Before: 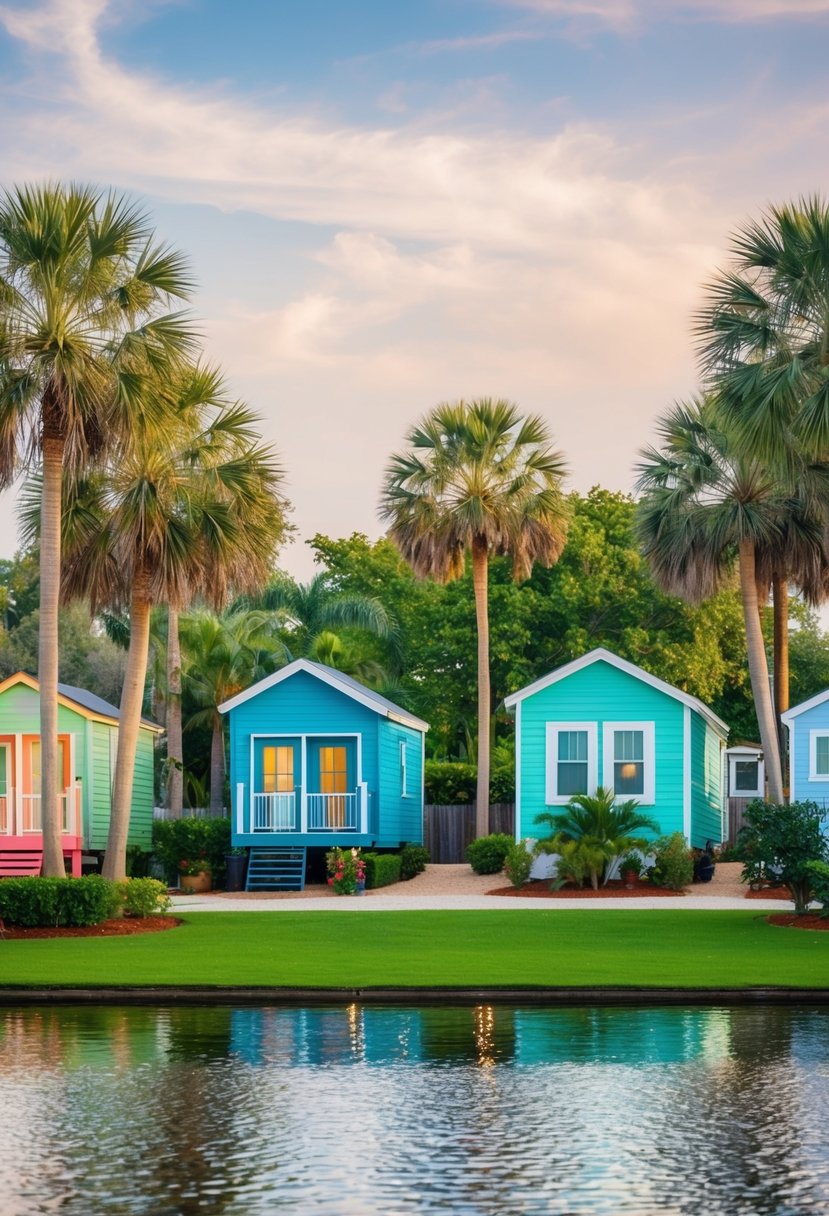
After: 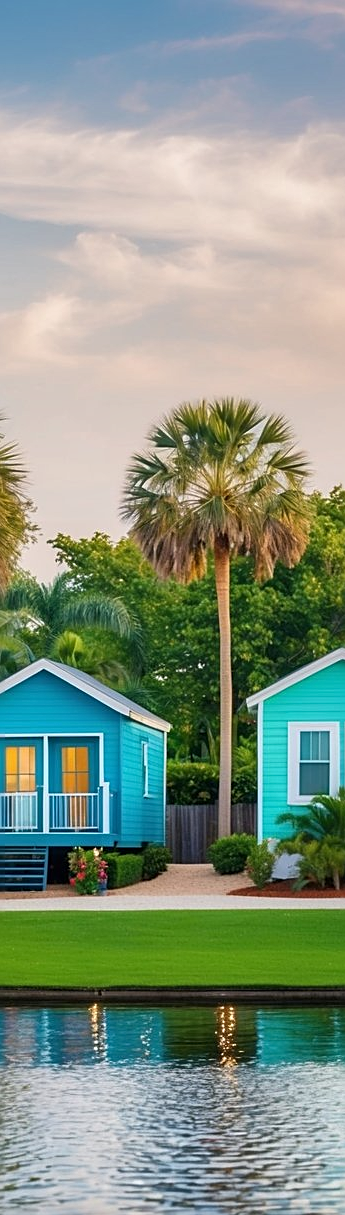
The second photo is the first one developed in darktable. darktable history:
crop: left 31.209%, right 27.057%
exposure: compensate exposure bias true, compensate highlight preservation false
sharpen: on, module defaults
shadows and highlights: highlights color adjustment 0.73%, soften with gaussian
